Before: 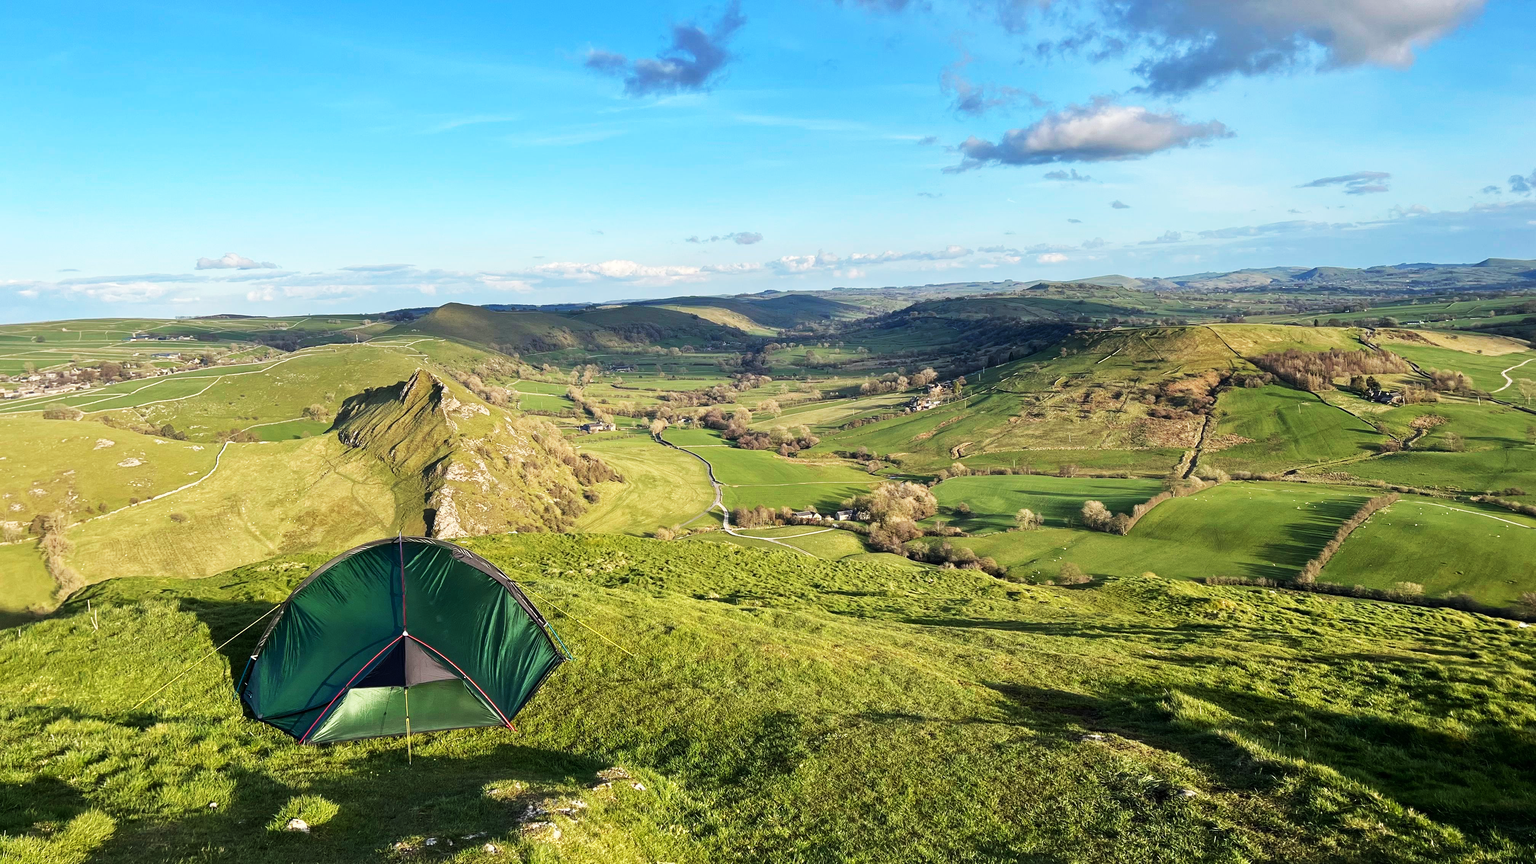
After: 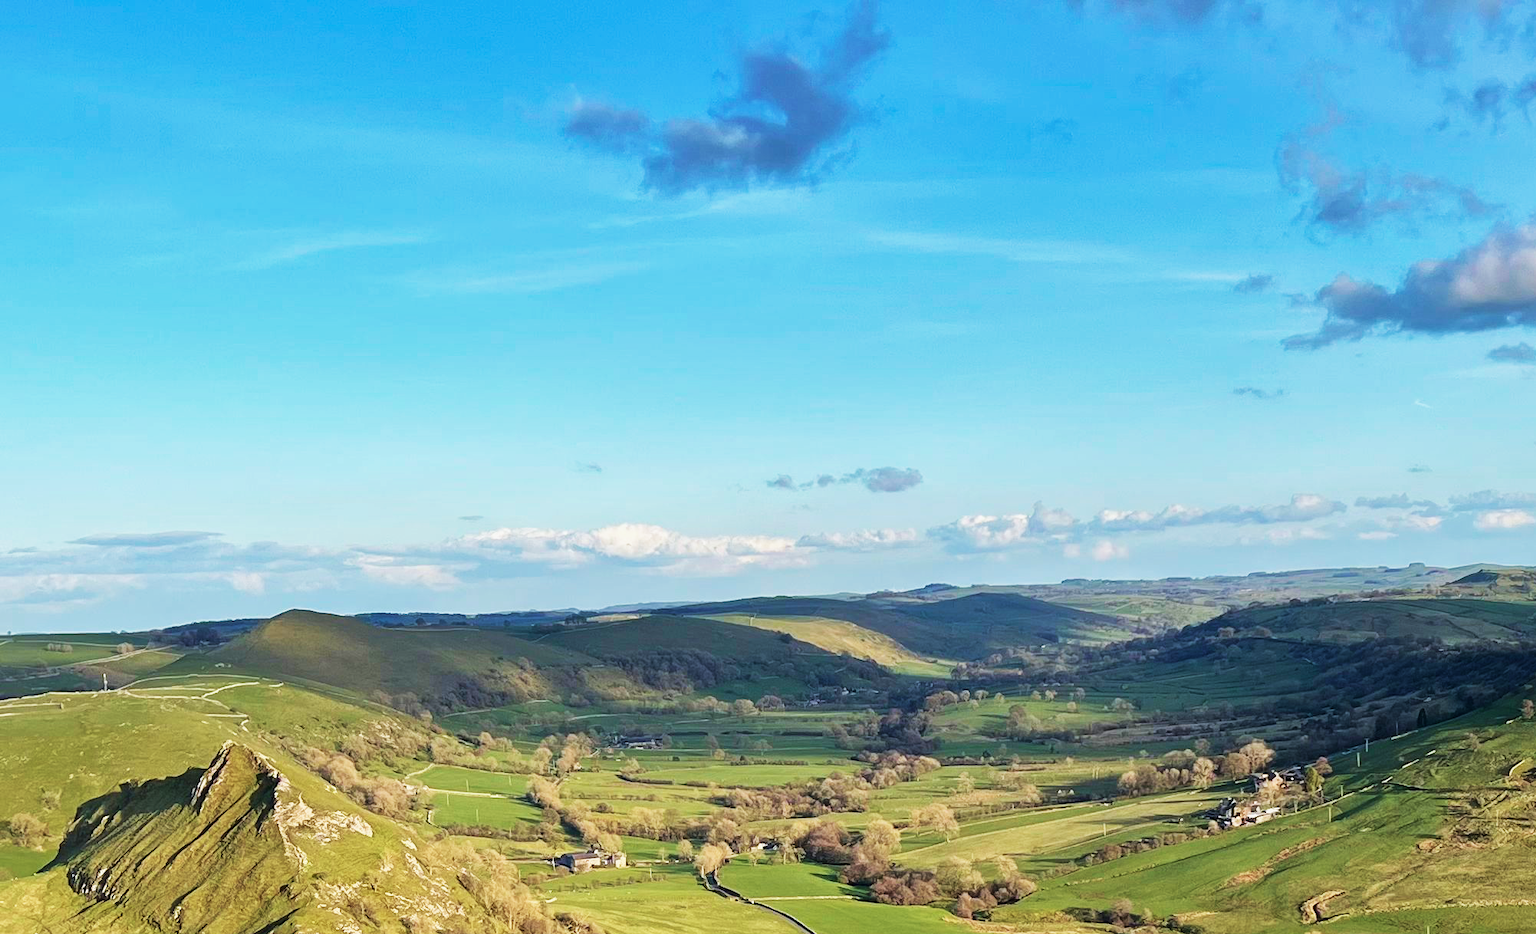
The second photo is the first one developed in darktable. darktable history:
tone equalizer: on, module defaults
crop: left 19.854%, right 30.447%, bottom 46.221%
velvia: on, module defaults
shadows and highlights: shadows -20.32, white point adjustment -1.88, highlights -34.83
